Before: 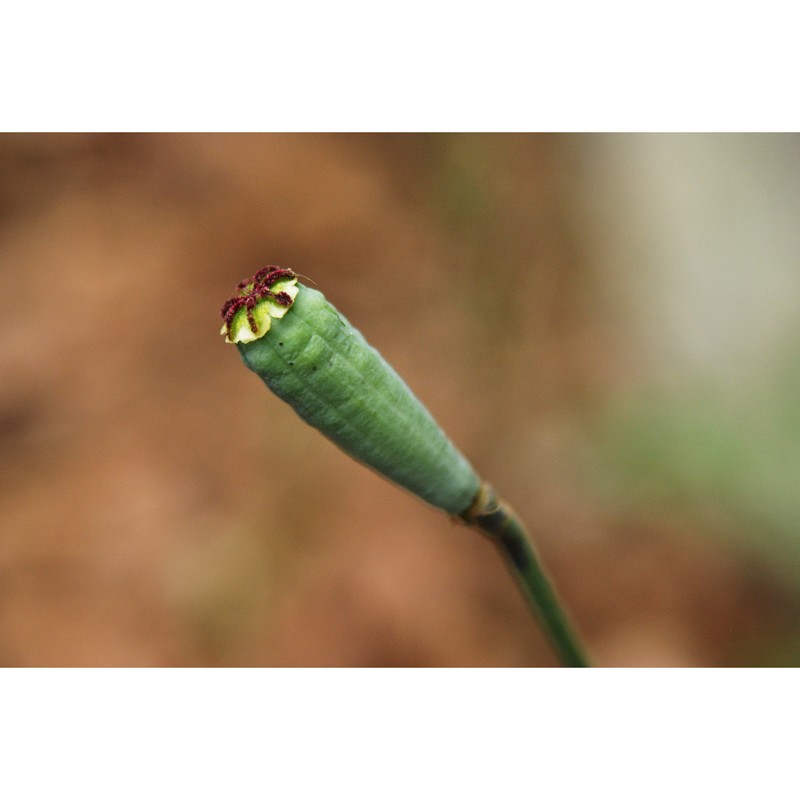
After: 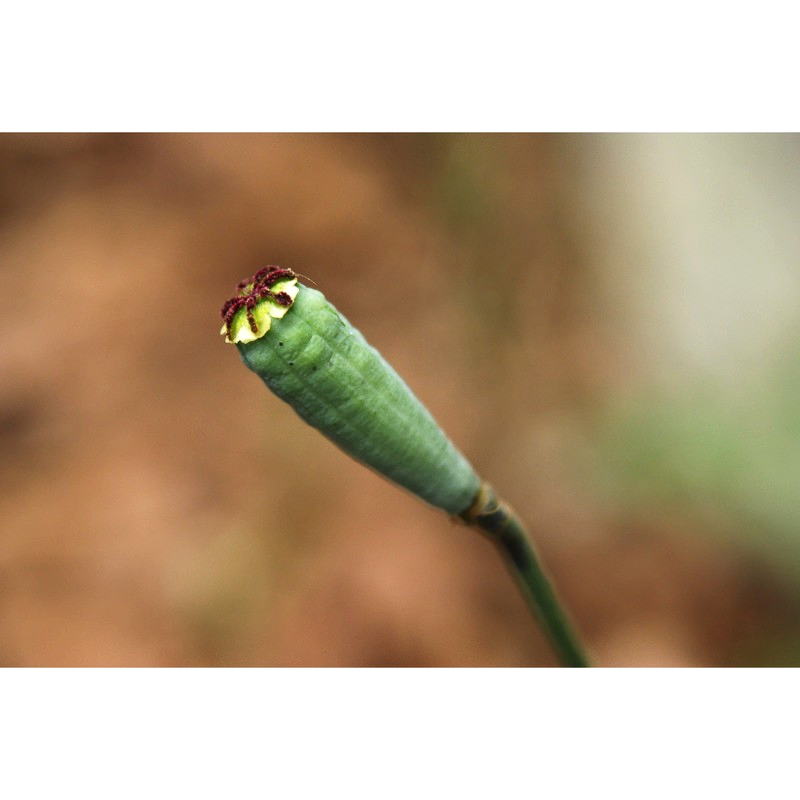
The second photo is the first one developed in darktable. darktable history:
tone equalizer: -8 EV -0.398 EV, -7 EV -0.406 EV, -6 EV -0.326 EV, -5 EV -0.199 EV, -3 EV 0.249 EV, -2 EV 0.316 EV, -1 EV 0.365 EV, +0 EV 0.403 EV, edges refinement/feathering 500, mask exposure compensation -1.57 EV, preserve details guided filter
